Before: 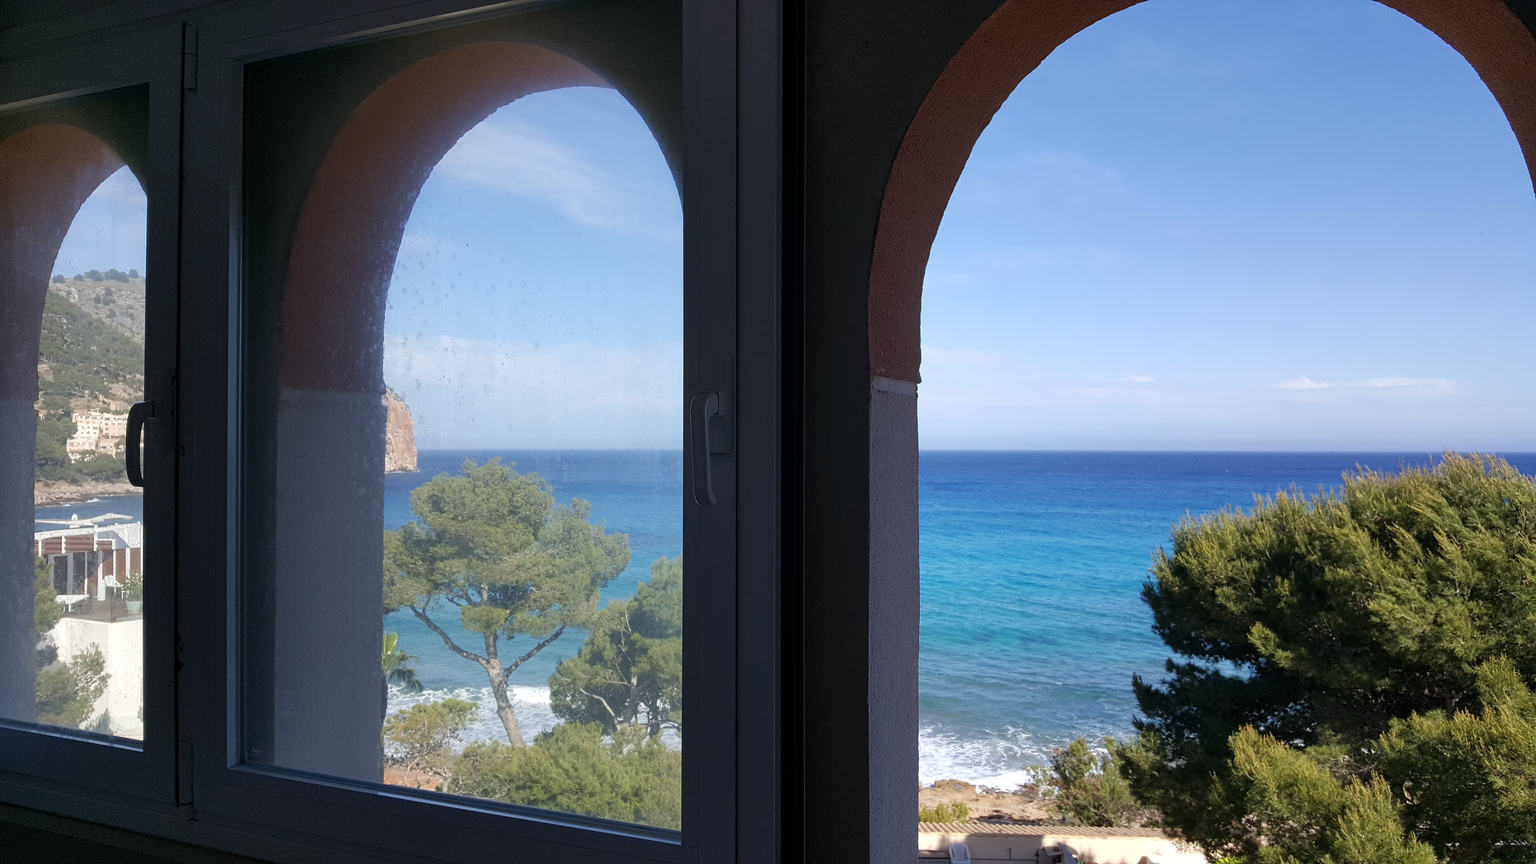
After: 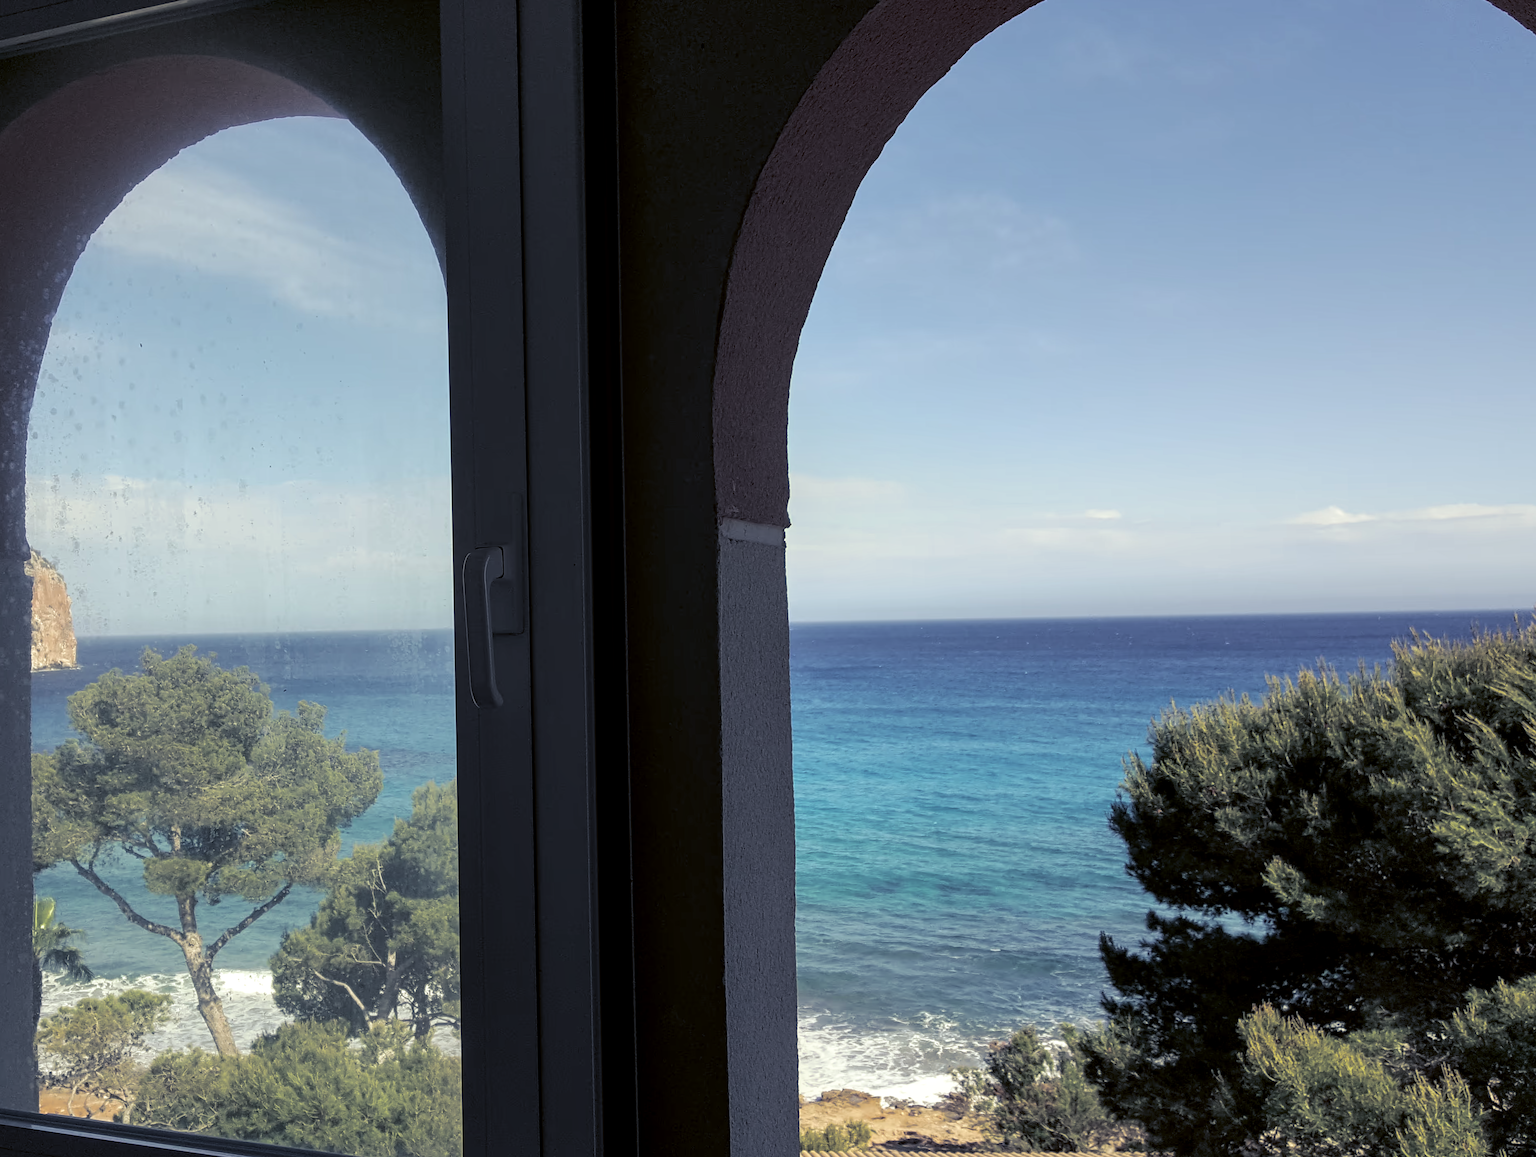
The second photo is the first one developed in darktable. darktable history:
crop and rotate: left 24.034%, top 2.838%, right 6.406%, bottom 6.299%
split-toning: shadows › hue 230.4°
rotate and perspective: rotation -1.24°, automatic cropping off
local contrast: on, module defaults
color correction: highlights a* -1.43, highlights b* 10.12, shadows a* 0.395, shadows b* 19.35
